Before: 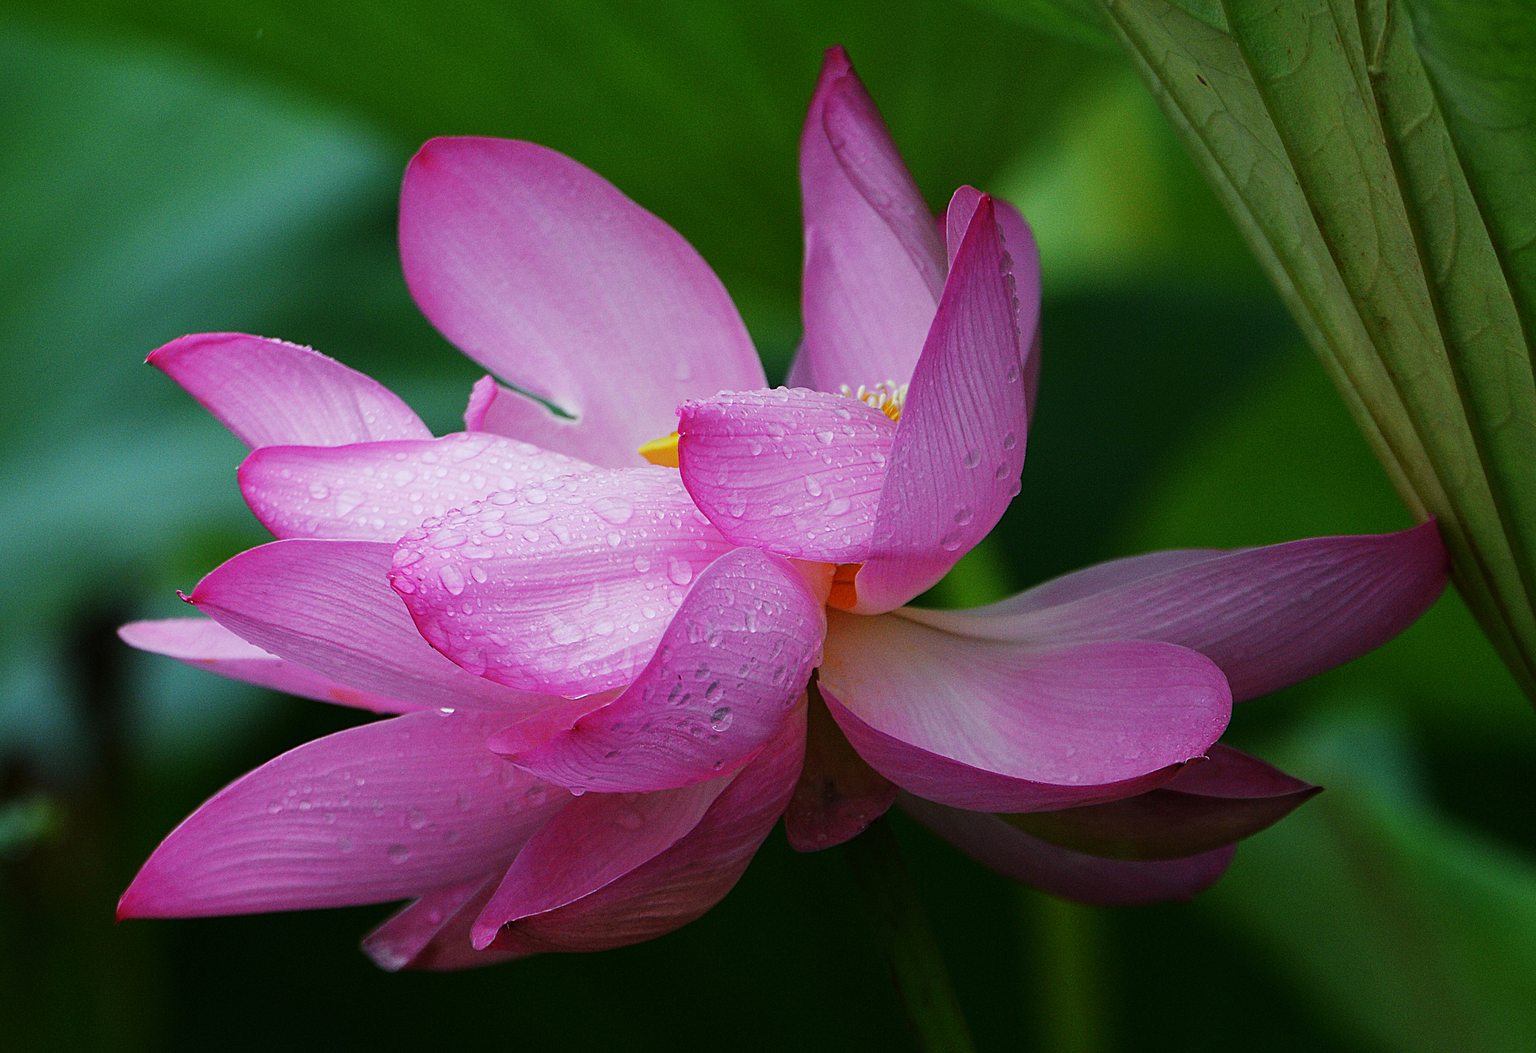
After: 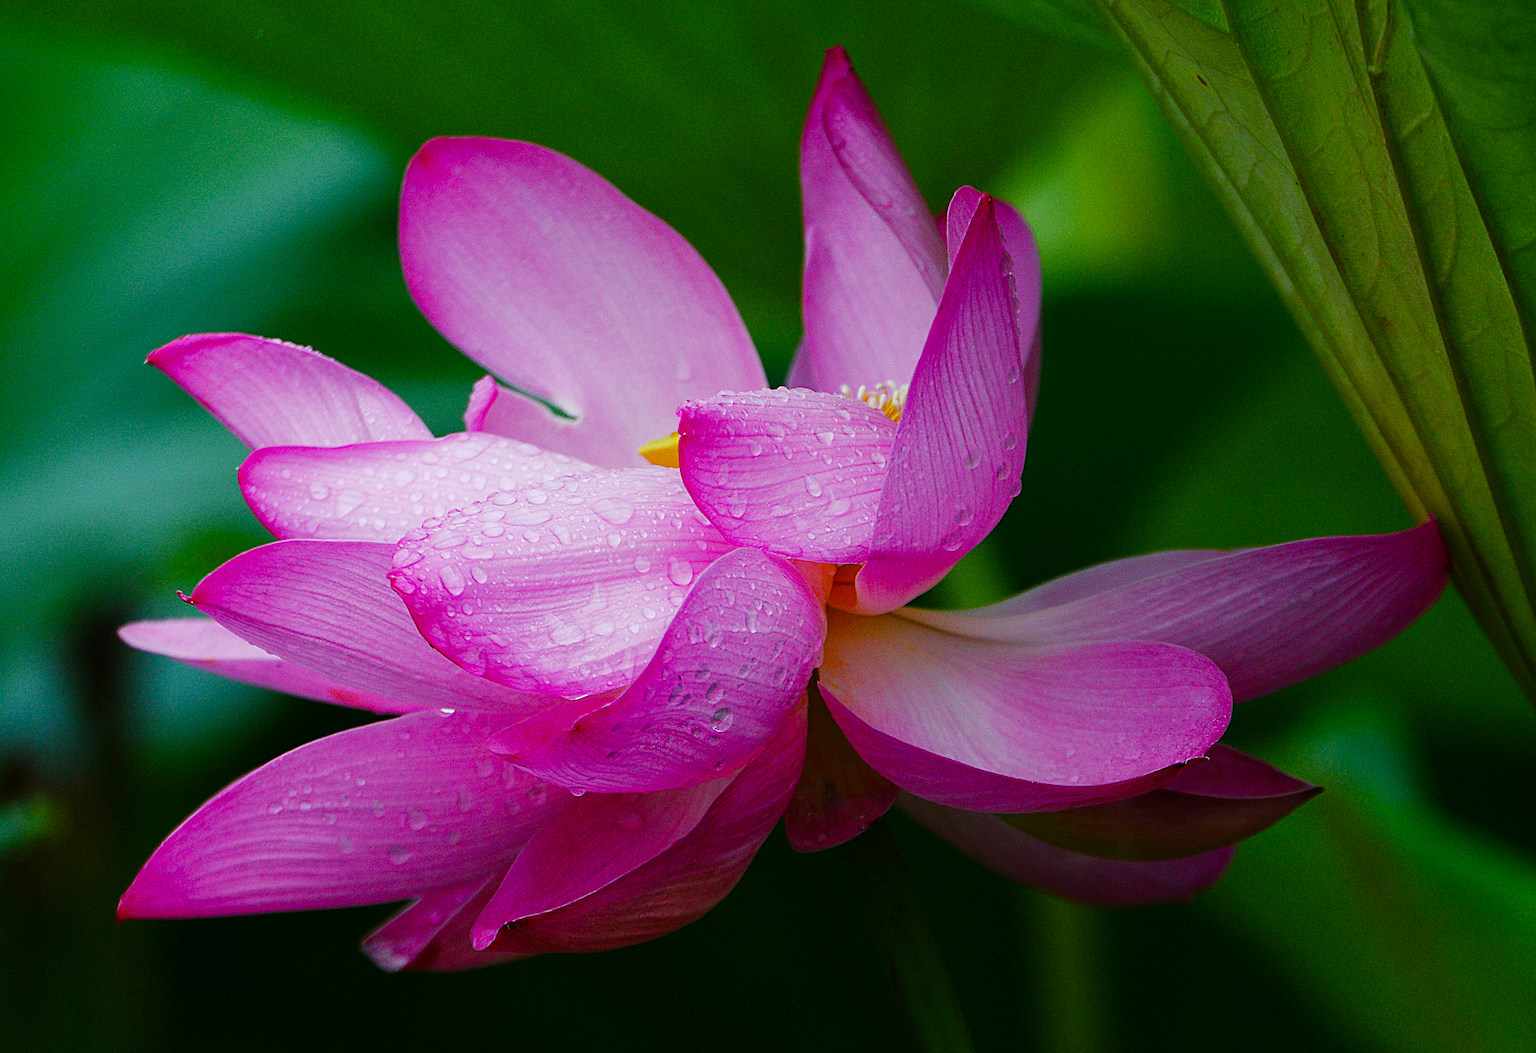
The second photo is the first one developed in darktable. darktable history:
color balance rgb: perceptual saturation grading › global saturation 20%, perceptual saturation grading › highlights -25.258%, perceptual saturation grading › shadows 50.051%
